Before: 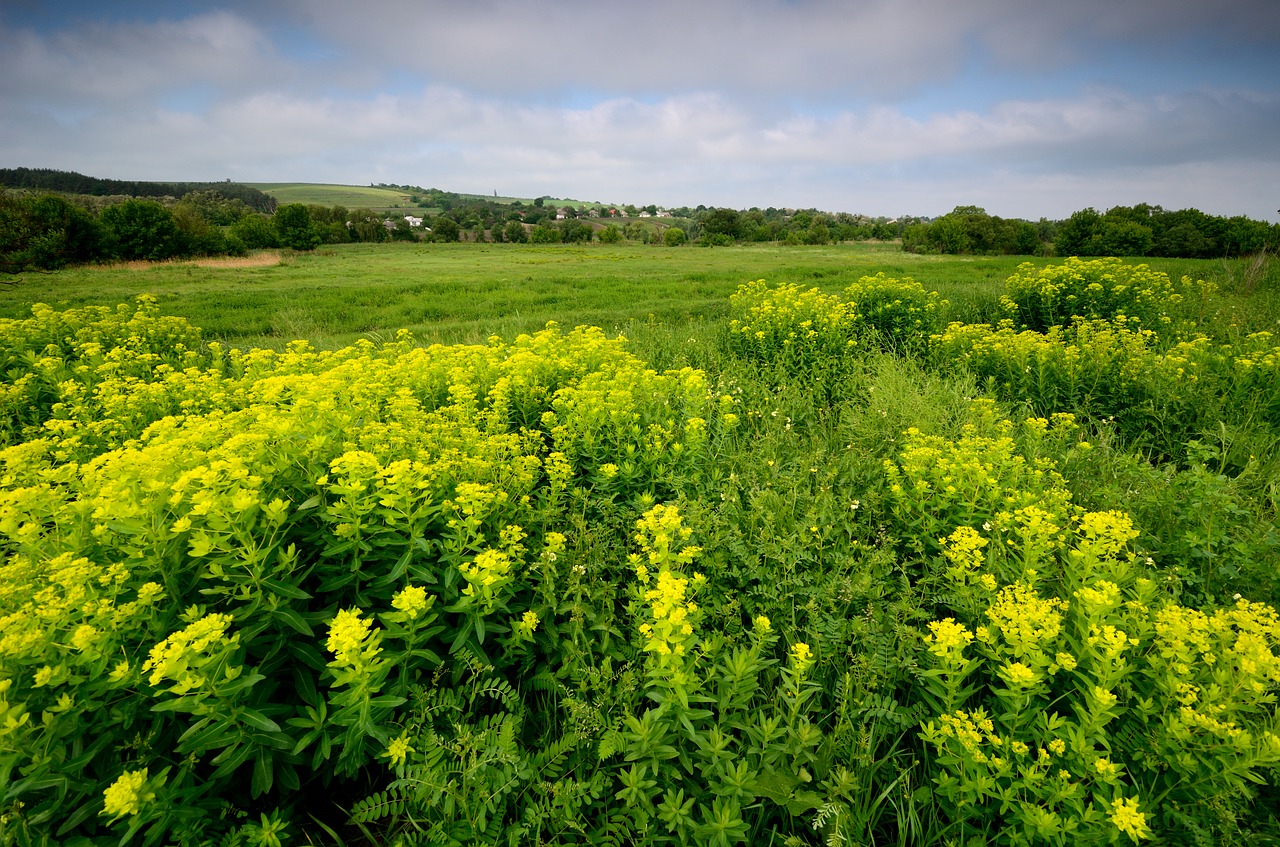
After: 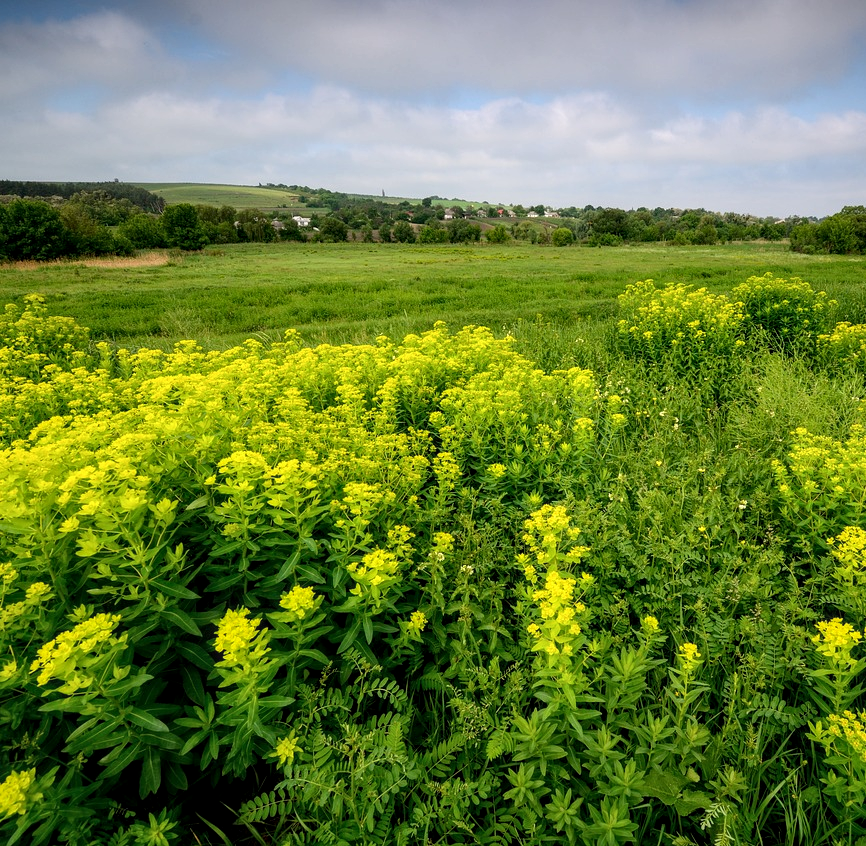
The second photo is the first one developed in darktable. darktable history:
crop and rotate: left 8.776%, right 23.519%
local contrast: on, module defaults
